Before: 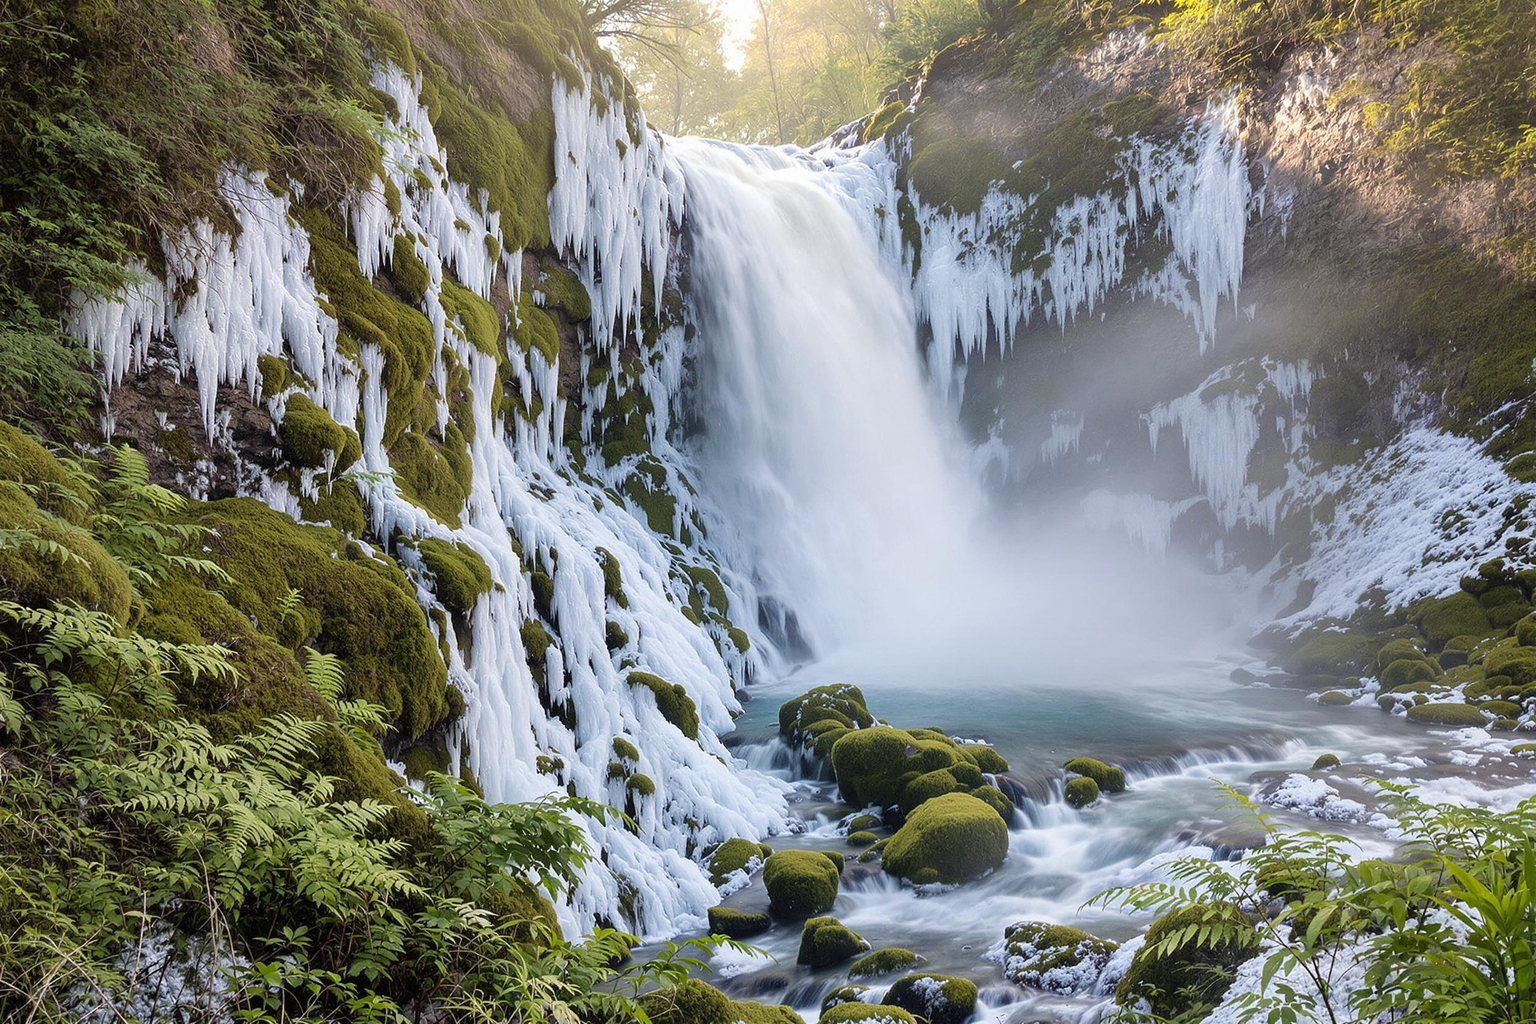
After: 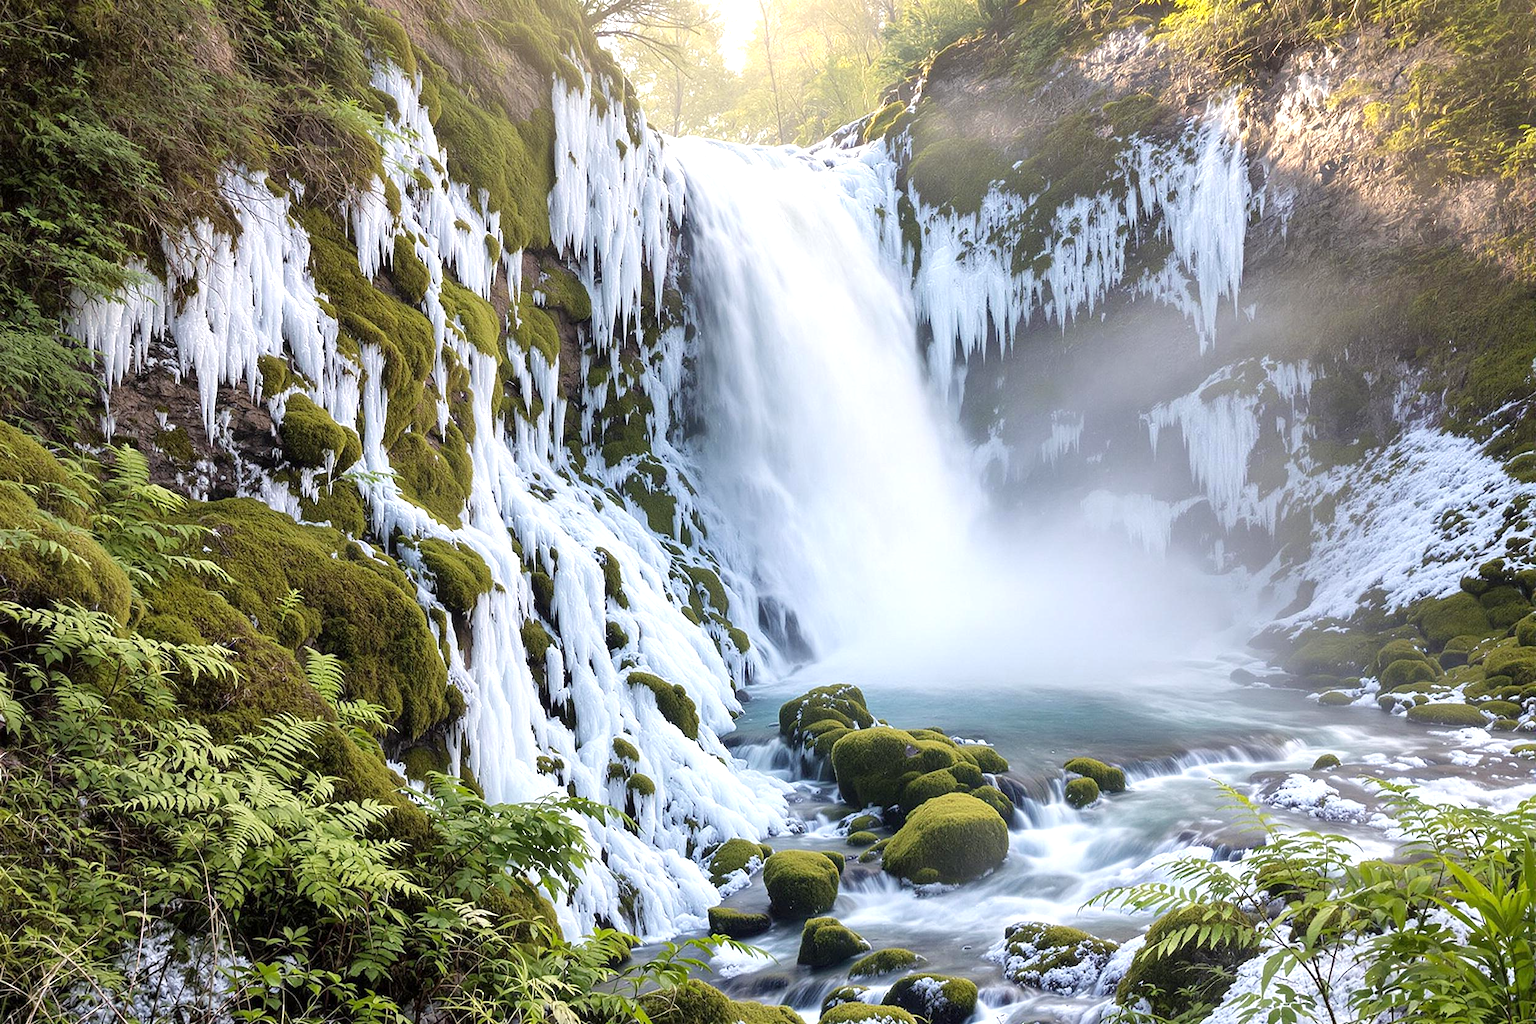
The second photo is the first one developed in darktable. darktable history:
sharpen: radius 2.883, amount 0.868, threshold 47.523
exposure: black level correction 0.001, exposure 0.5 EV, compensate exposure bias true, compensate highlight preservation false
